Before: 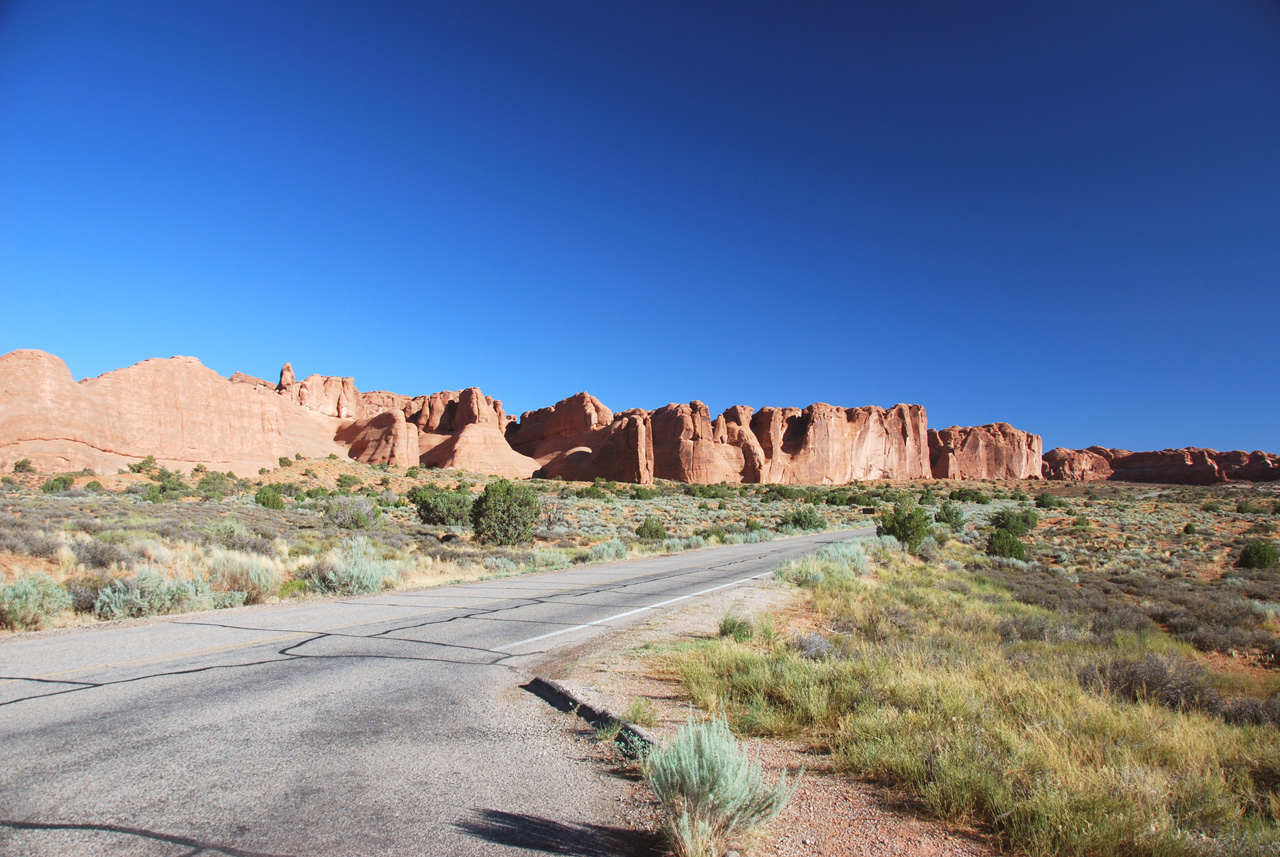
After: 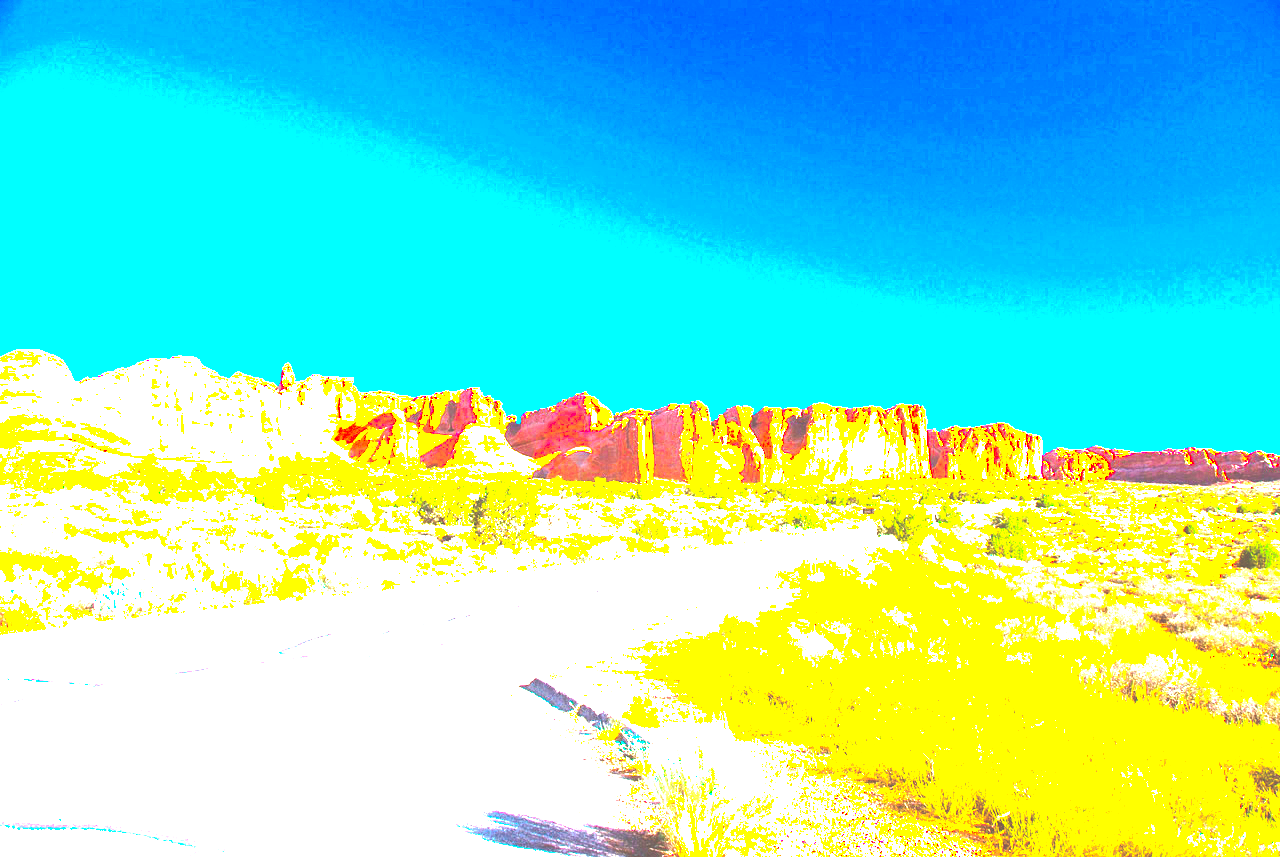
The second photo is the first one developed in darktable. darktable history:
color balance rgb: linear chroma grading › global chroma 20%, perceptual saturation grading › global saturation 65%, perceptual saturation grading › highlights 60%, perceptual saturation grading › mid-tones 50%, perceptual saturation grading › shadows 50%, perceptual brilliance grading › global brilliance 30%, perceptual brilliance grading › highlights 50%, perceptual brilliance grading › mid-tones 50%, perceptual brilliance grading › shadows -22%, global vibrance 20%
exposure: black level correction 0.001, exposure 1.646 EV, compensate exposure bias true, compensate highlight preservation false
tone curve: curves: ch0 [(0, 0) (0.003, 0.346) (0.011, 0.346) (0.025, 0.346) (0.044, 0.35) (0.069, 0.354) (0.1, 0.361) (0.136, 0.368) (0.177, 0.381) (0.224, 0.395) (0.277, 0.421) (0.335, 0.458) (0.399, 0.502) (0.468, 0.556) (0.543, 0.617) (0.623, 0.685) (0.709, 0.748) (0.801, 0.814) (0.898, 0.865) (1, 1)], preserve colors none
tone equalizer: on, module defaults
